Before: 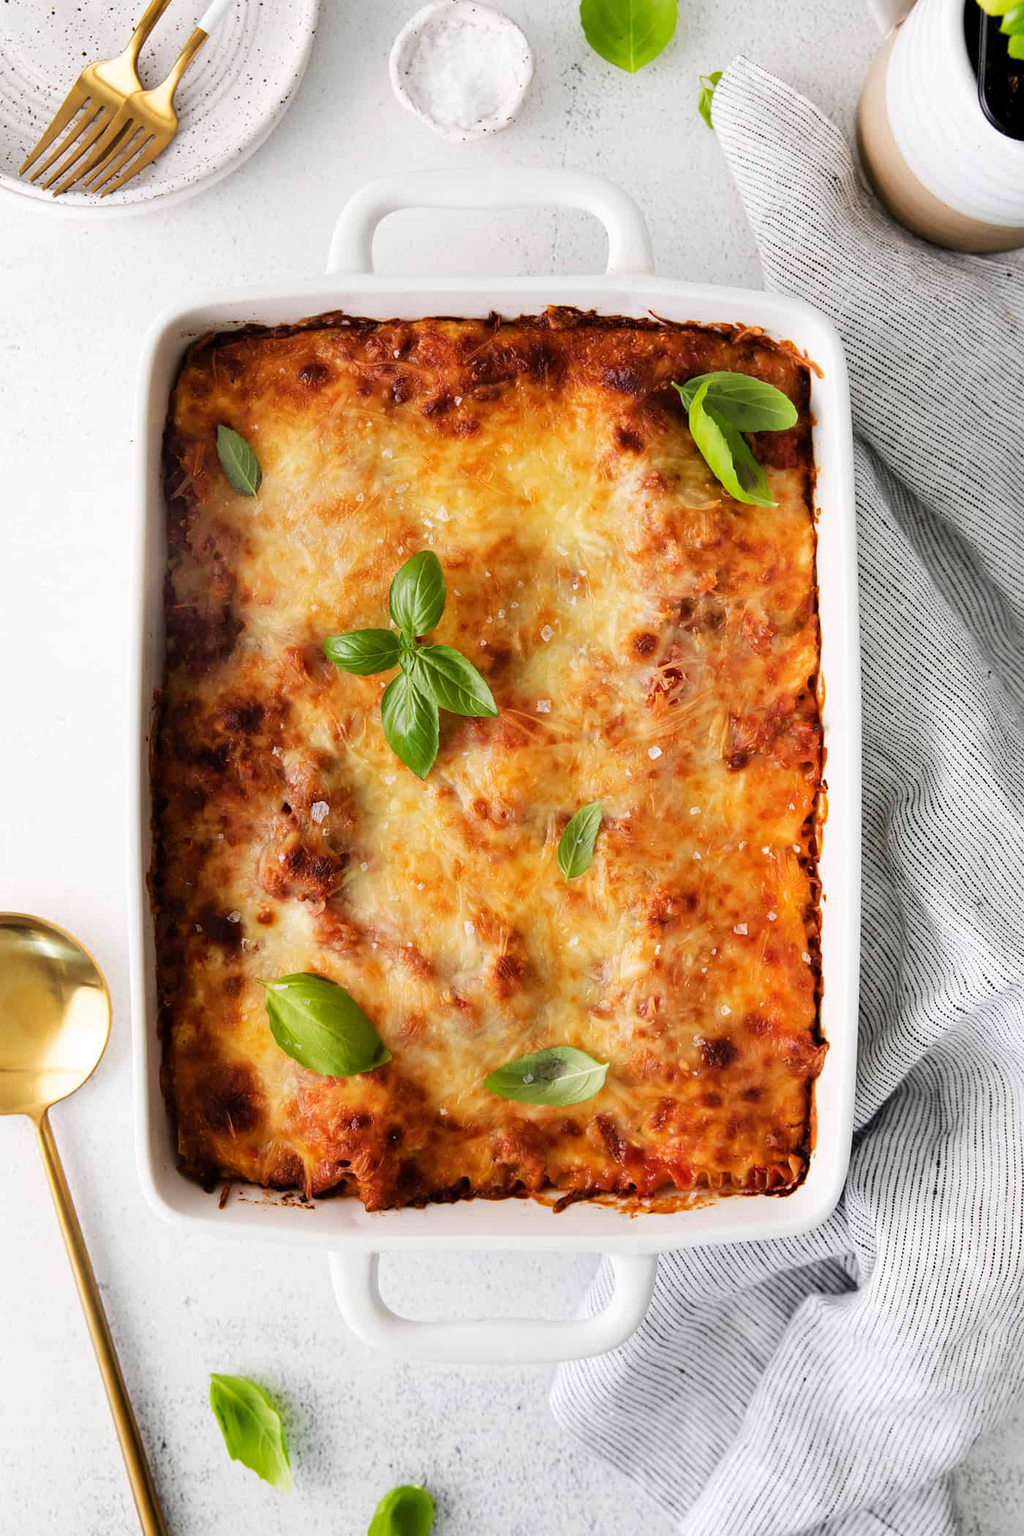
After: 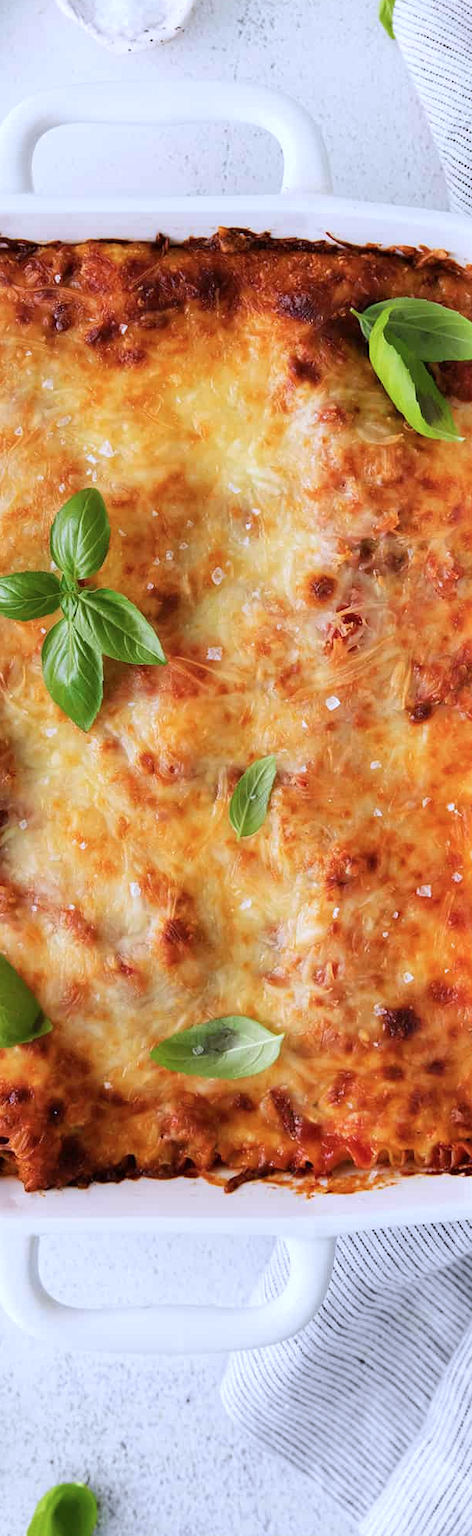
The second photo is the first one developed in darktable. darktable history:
color calibration: illuminant as shot in camera, x 0.37, y 0.382, temperature 4313.32 K
crop: left 33.452%, top 6.025%, right 23.155%
